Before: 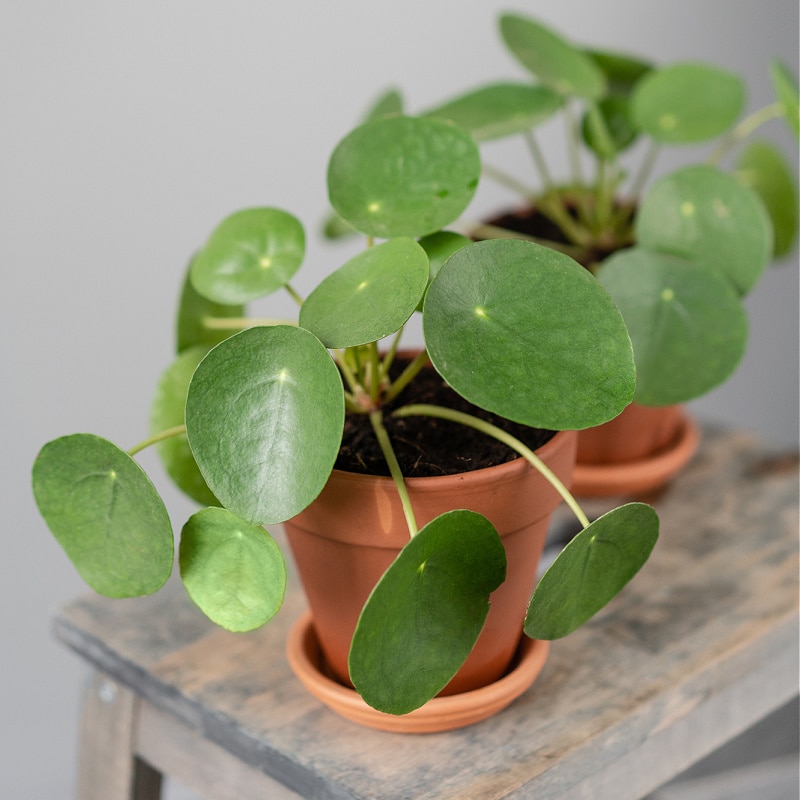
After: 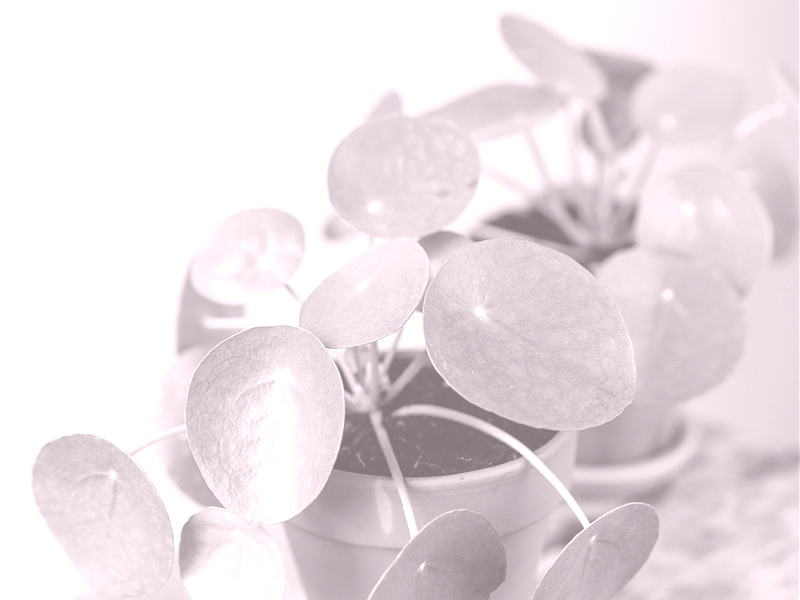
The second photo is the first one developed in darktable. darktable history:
colorize: hue 25.2°, saturation 83%, source mix 82%, lightness 79%, version 1
white balance: red 0.948, green 1.02, blue 1.176
crop: bottom 24.988%
exposure: black level correction 0, exposure -0.721 EV, compensate highlight preservation false
